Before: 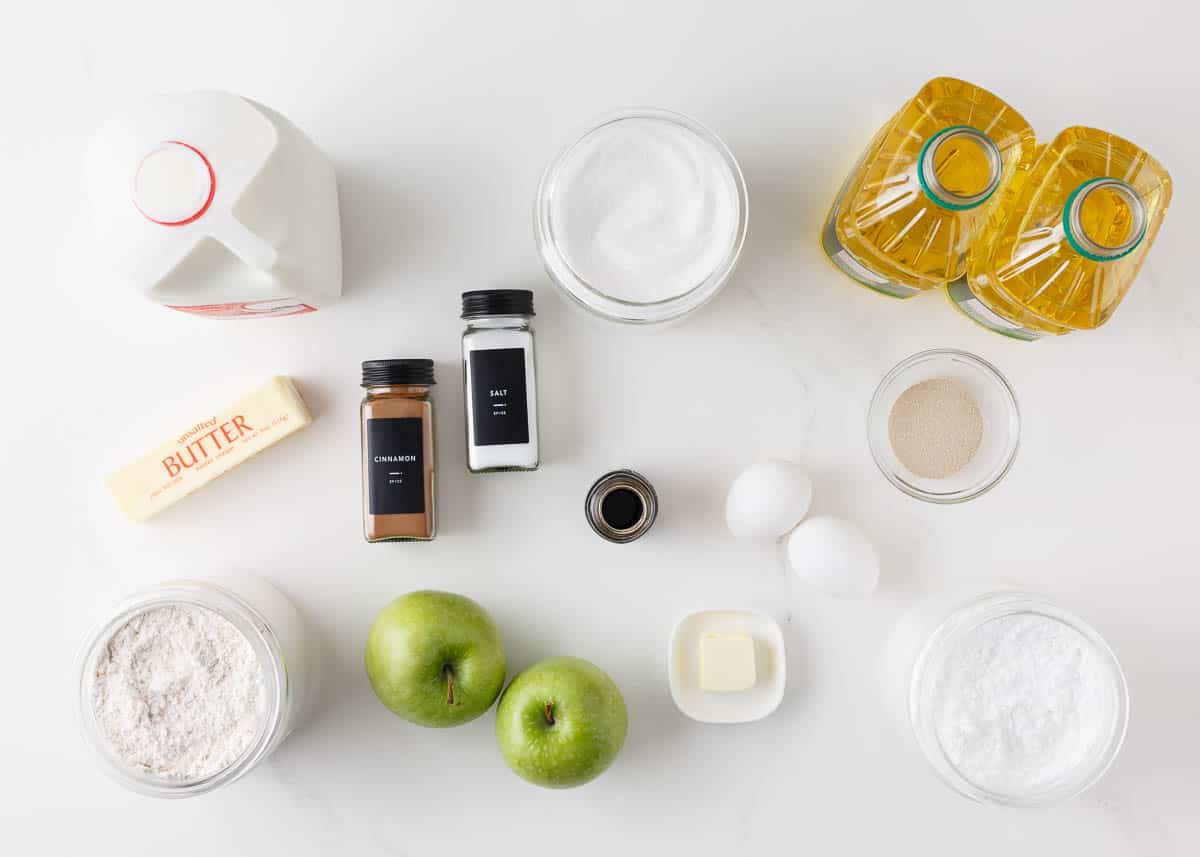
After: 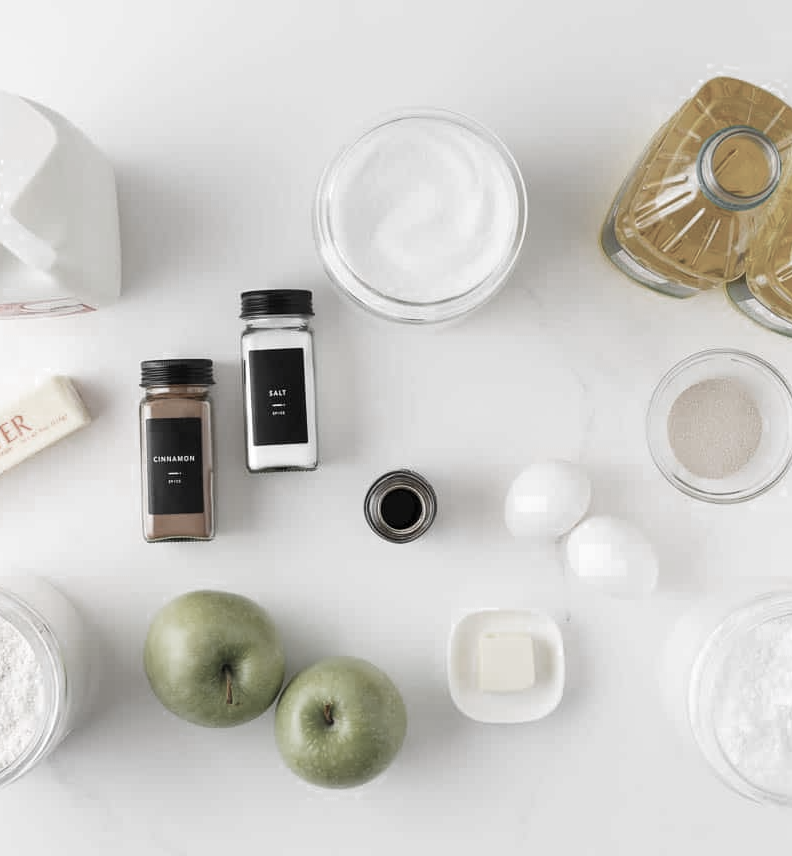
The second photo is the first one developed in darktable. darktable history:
crop and rotate: left 18.442%, right 15.508%
color zones: curves: ch0 [(0, 0.613) (0.01, 0.613) (0.245, 0.448) (0.498, 0.529) (0.642, 0.665) (0.879, 0.777) (0.99, 0.613)]; ch1 [(0, 0.035) (0.121, 0.189) (0.259, 0.197) (0.415, 0.061) (0.589, 0.022) (0.732, 0.022) (0.857, 0.026) (0.991, 0.053)]
